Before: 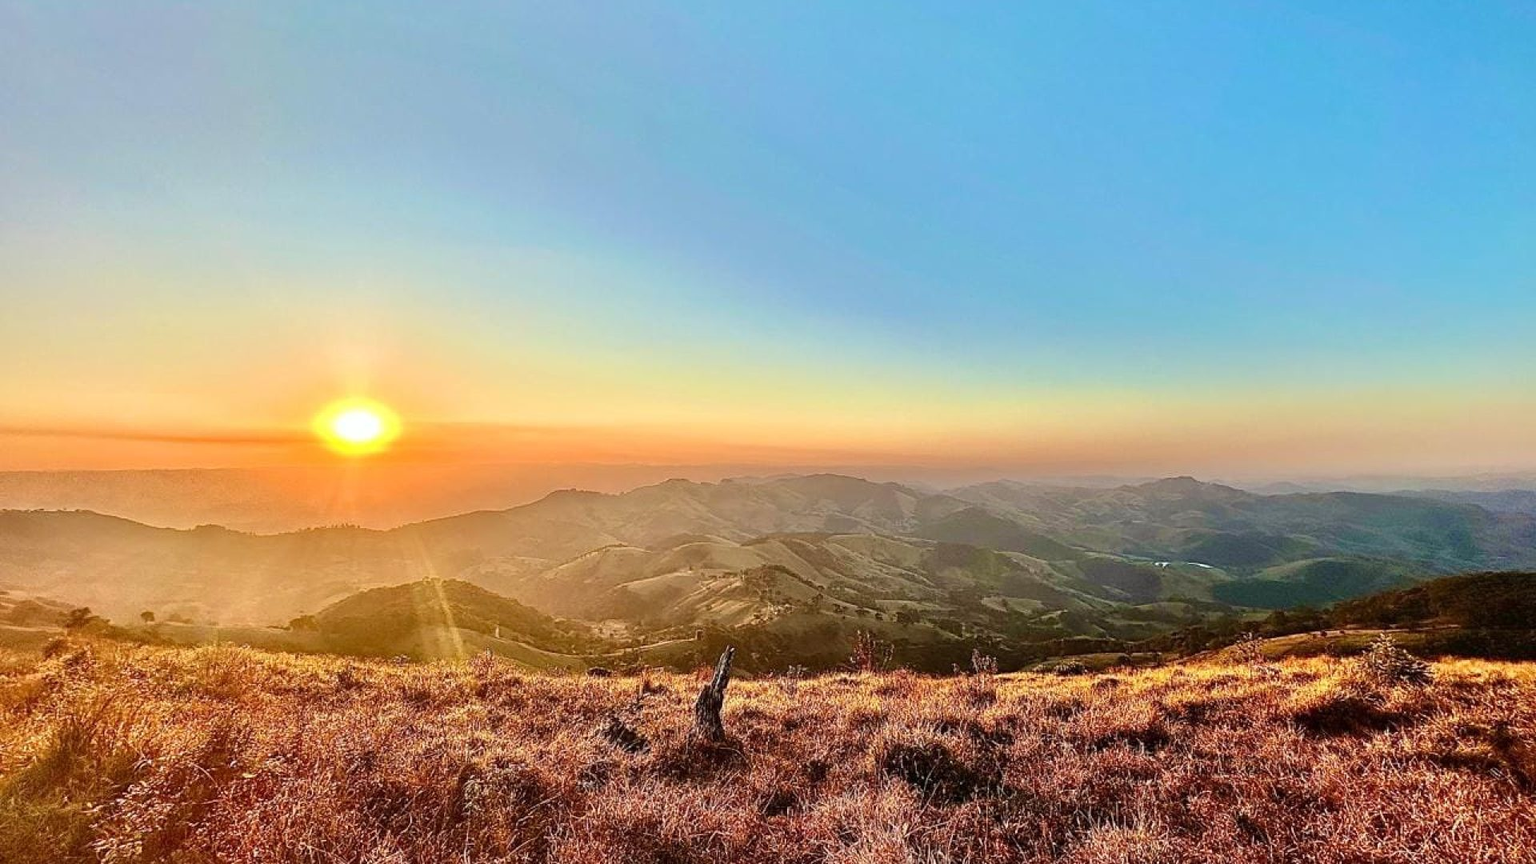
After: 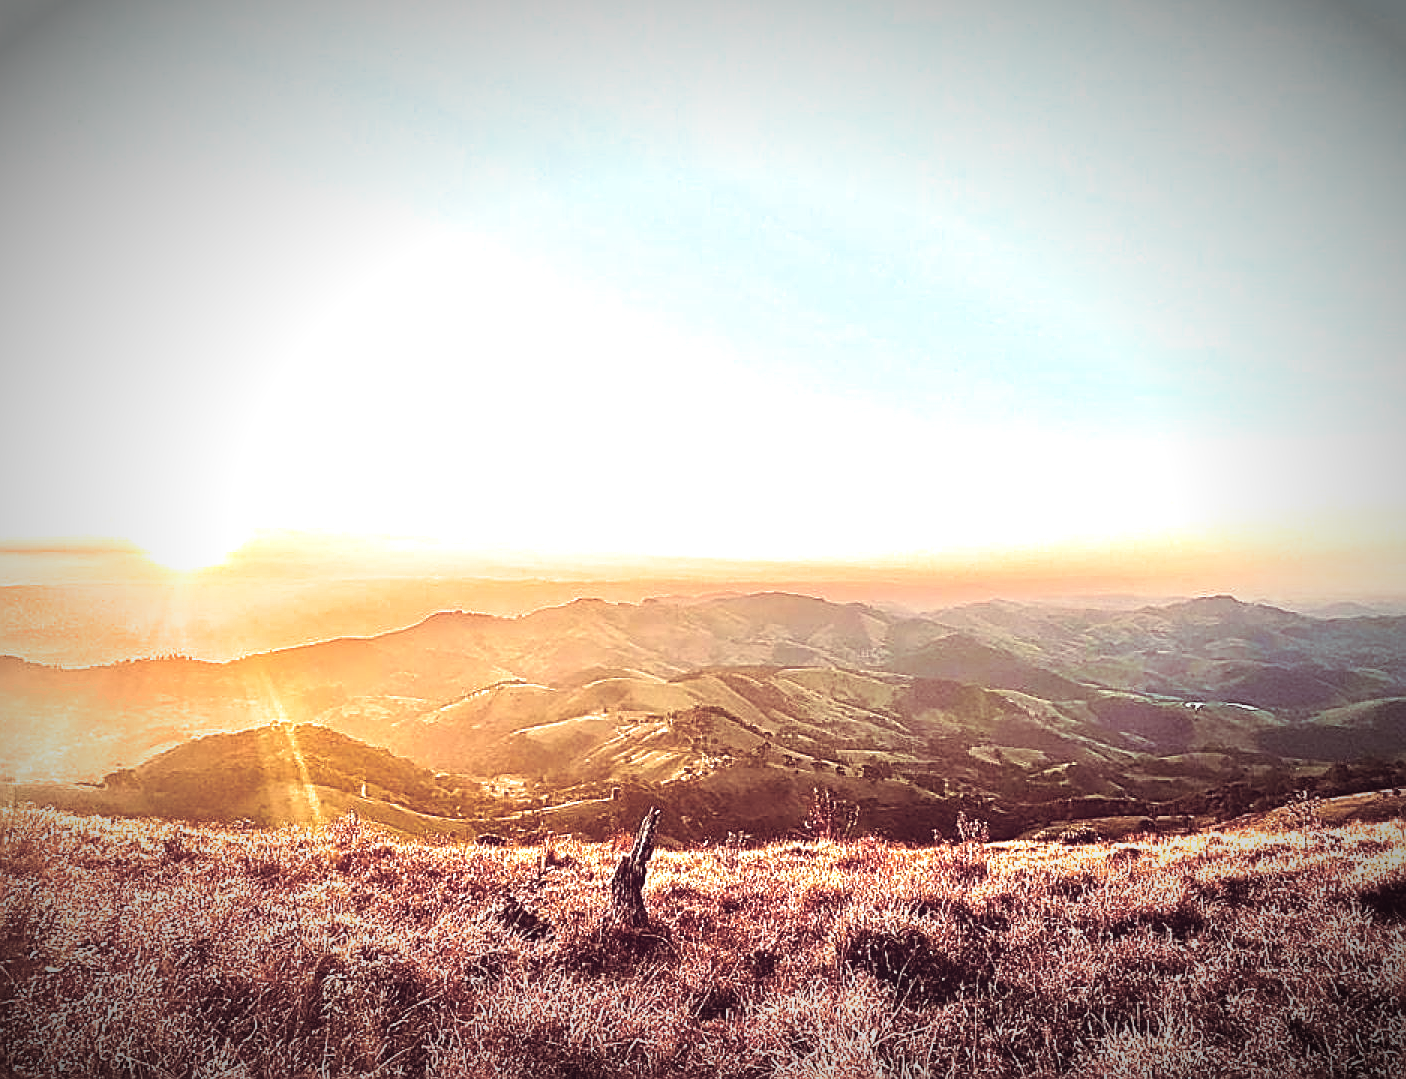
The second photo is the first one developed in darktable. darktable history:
sharpen: on, module defaults
exposure: black level correction 0, exposure 0.95 EV, compensate exposure bias true, compensate highlight preservation false
contrast brightness saturation: contrast -0.1, saturation -0.1
vignetting: fall-off start 67.5%, fall-off radius 67.23%, brightness -0.813, automatic ratio true
split-toning: on, module defaults
crop: left 13.443%, right 13.31%
color balance: lift [1.001, 0.997, 0.99, 1.01], gamma [1.007, 1, 0.975, 1.025], gain [1, 1.065, 1.052, 0.935], contrast 13.25%
